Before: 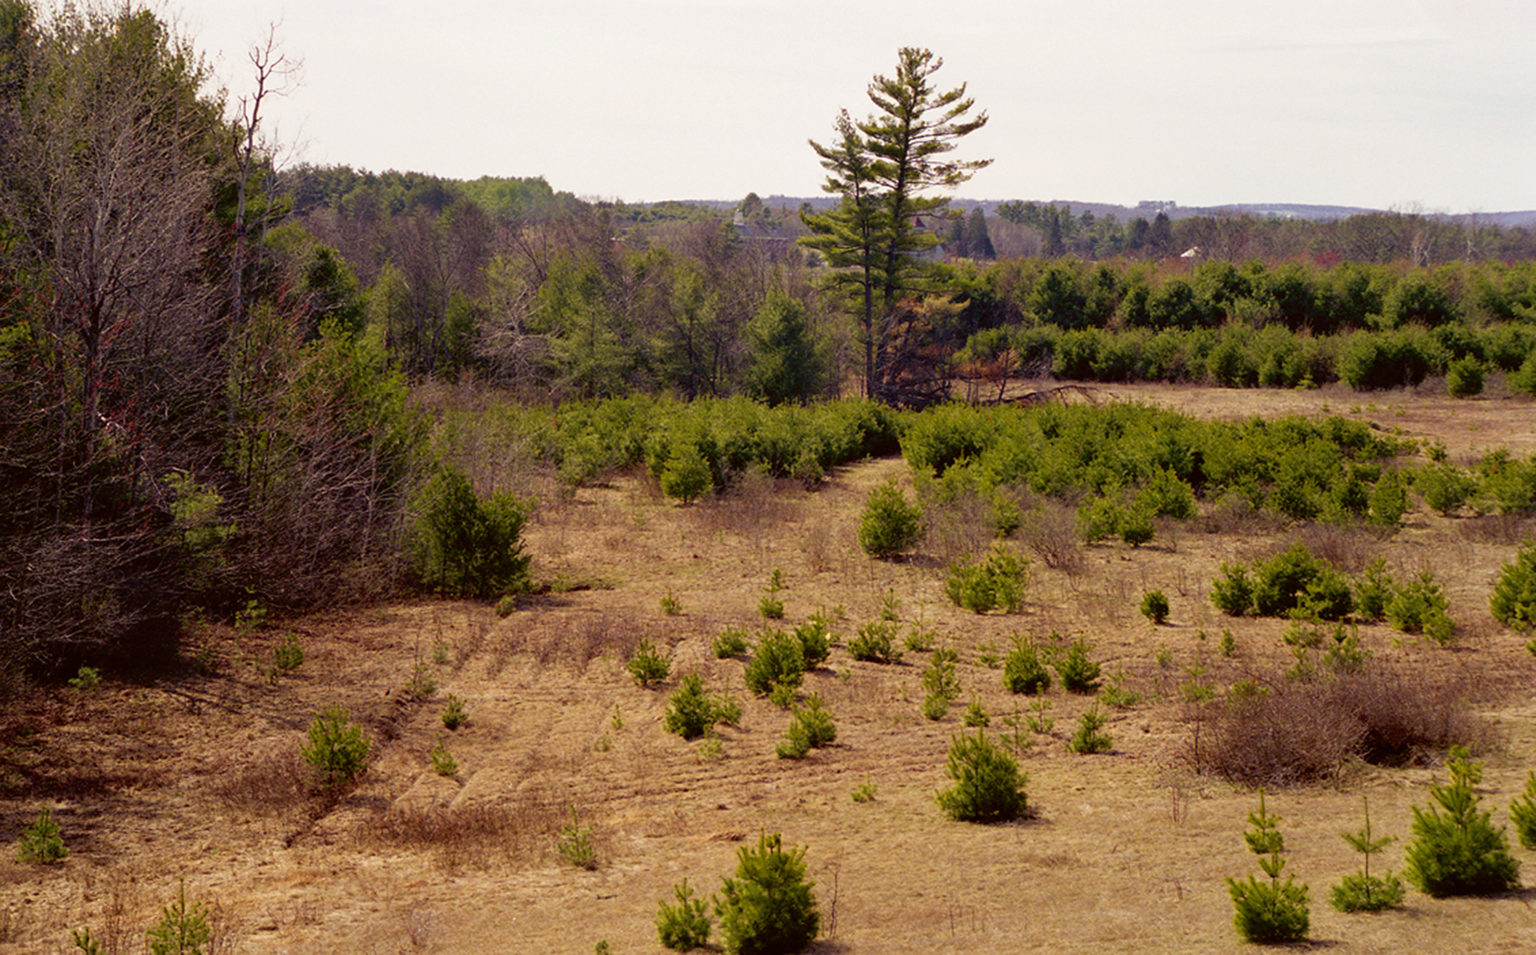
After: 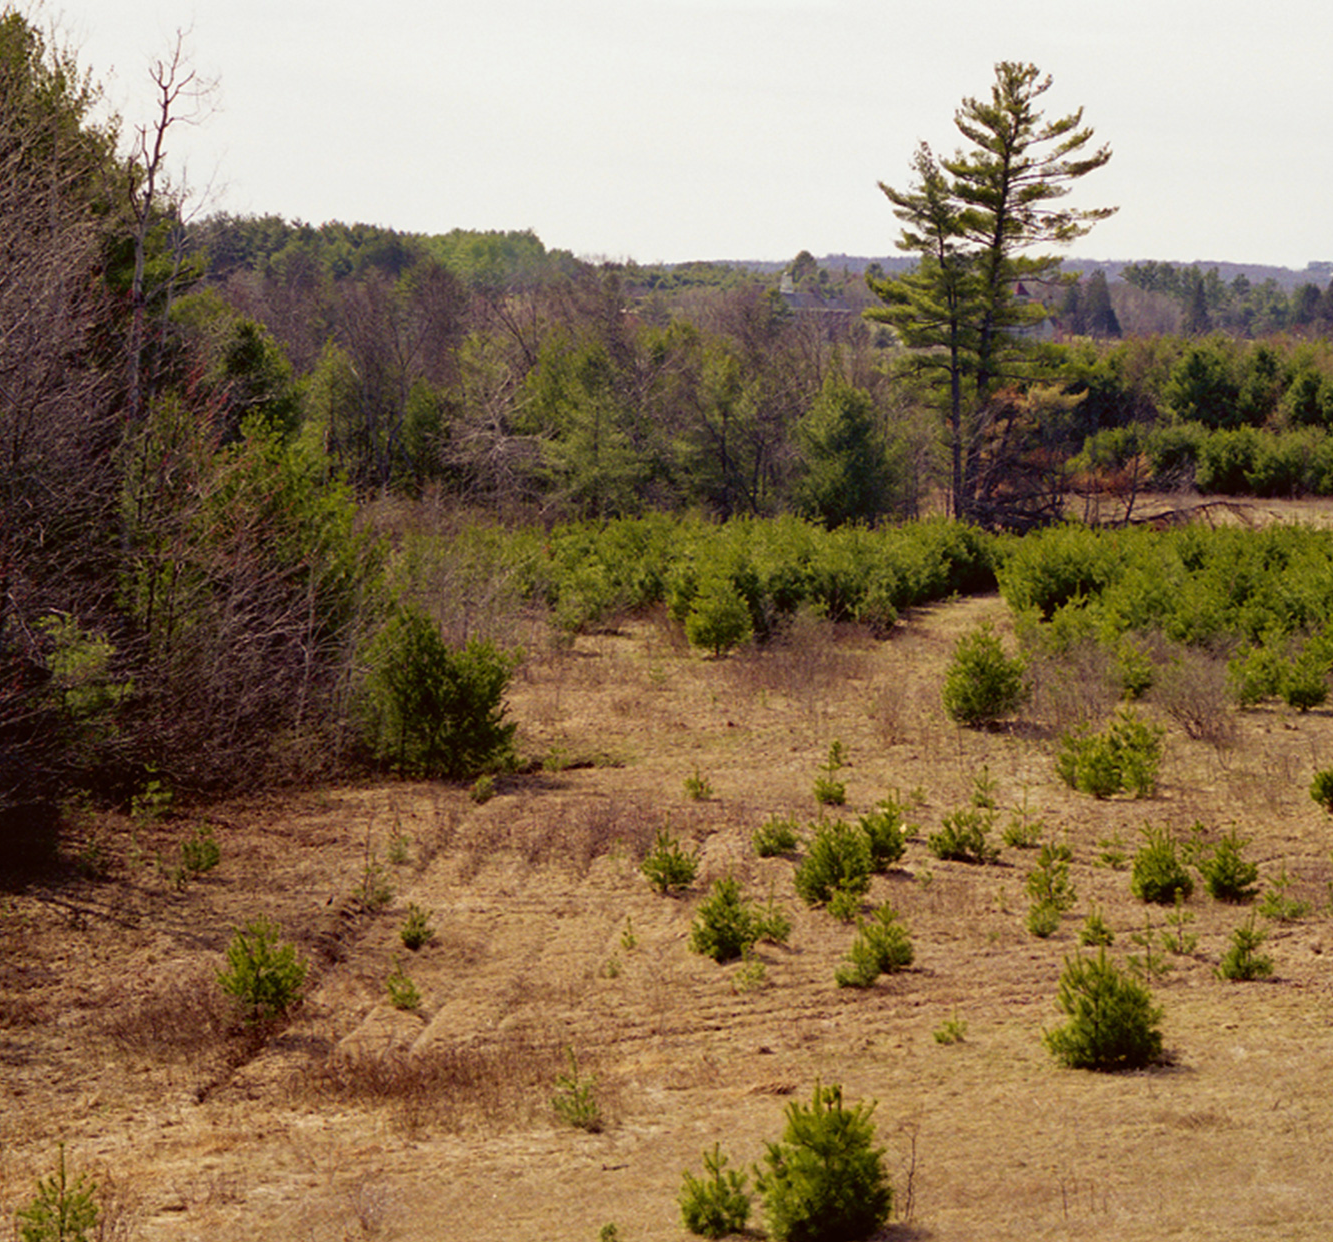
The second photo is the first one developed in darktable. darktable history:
white balance: red 0.978, blue 0.999
crop and rotate: left 8.786%, right 24.548%
